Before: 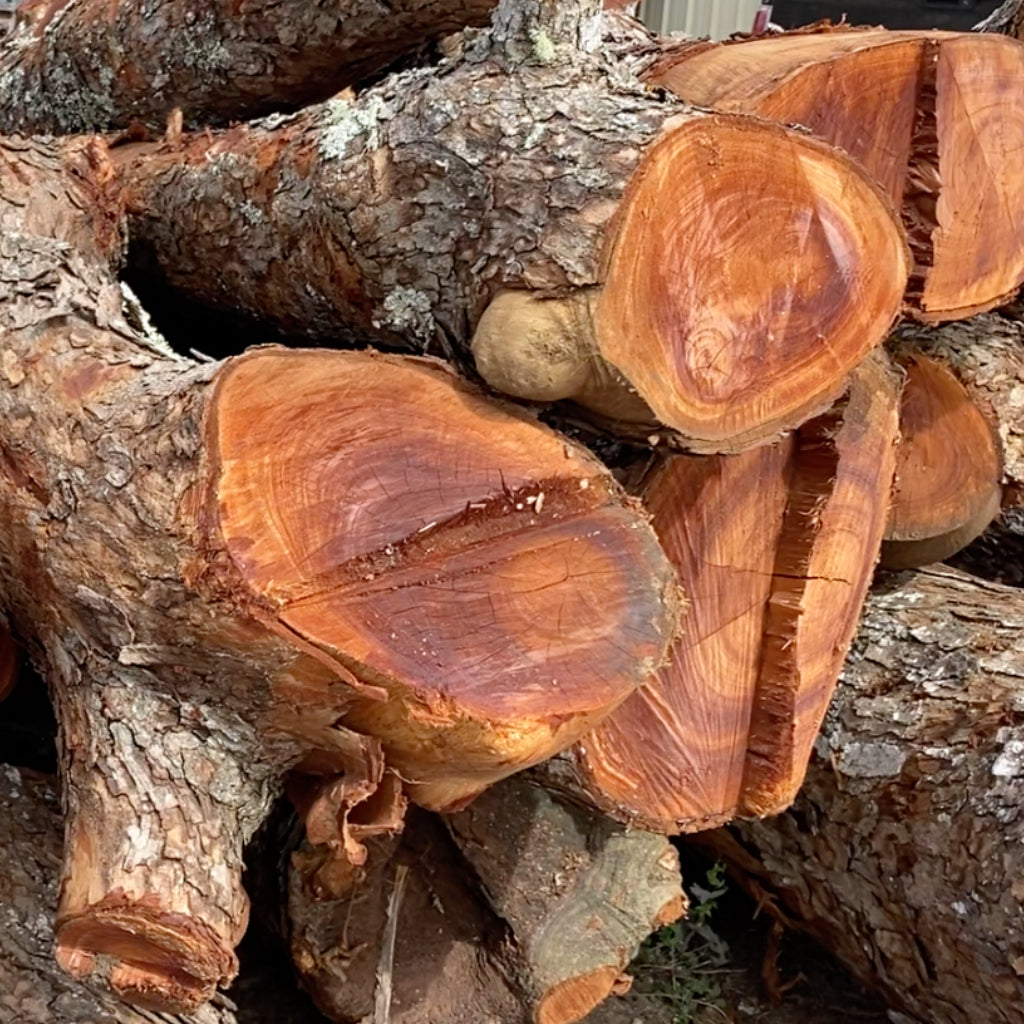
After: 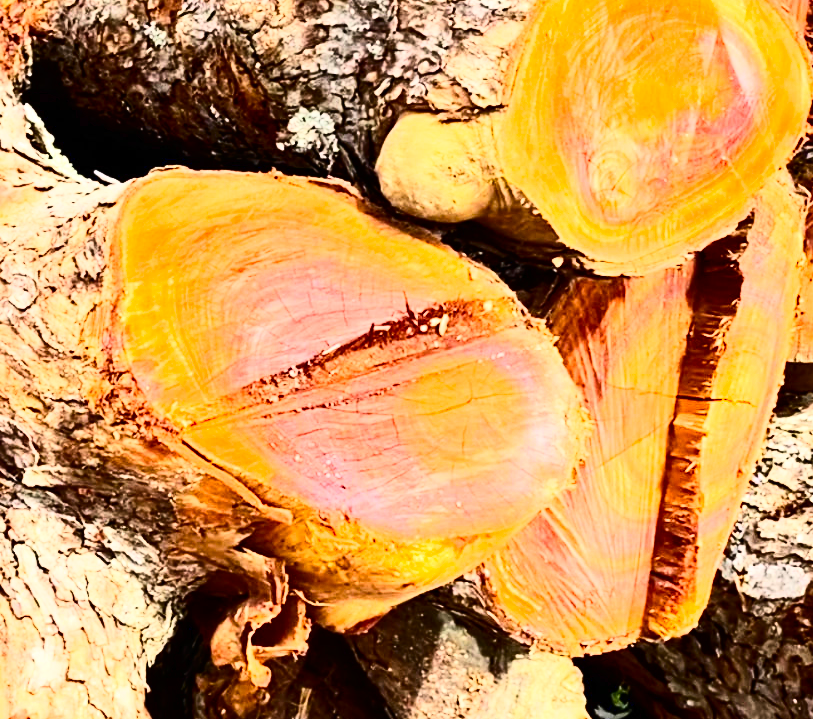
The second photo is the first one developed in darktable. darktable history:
contrast brightness saturation: contrast 0.4, brightness 0.106, saturation 0.214
exposure: compensate highlight preservation false
crop: left 9.441%, top 17.385%, right 11.108%, bottom 12.372%
color balance rgb: power › hue 328.23°, linear chroma grading › global chroma 25.524%, perceptual saturation grading › global saturation 0.86%, global vibrance 9.702%
tone equalizer: edges refinement/feathering 500, mask exposure compensation -1.57 EV, preserve details no
base curve: curves: ch0 [(0, 0) (0.007, 0.004) (0.027, 0.03) (0.046, 0.07) (0.207, 0.54) (0.442, 0.872) (0.673, 0.972) (1, 1)]
